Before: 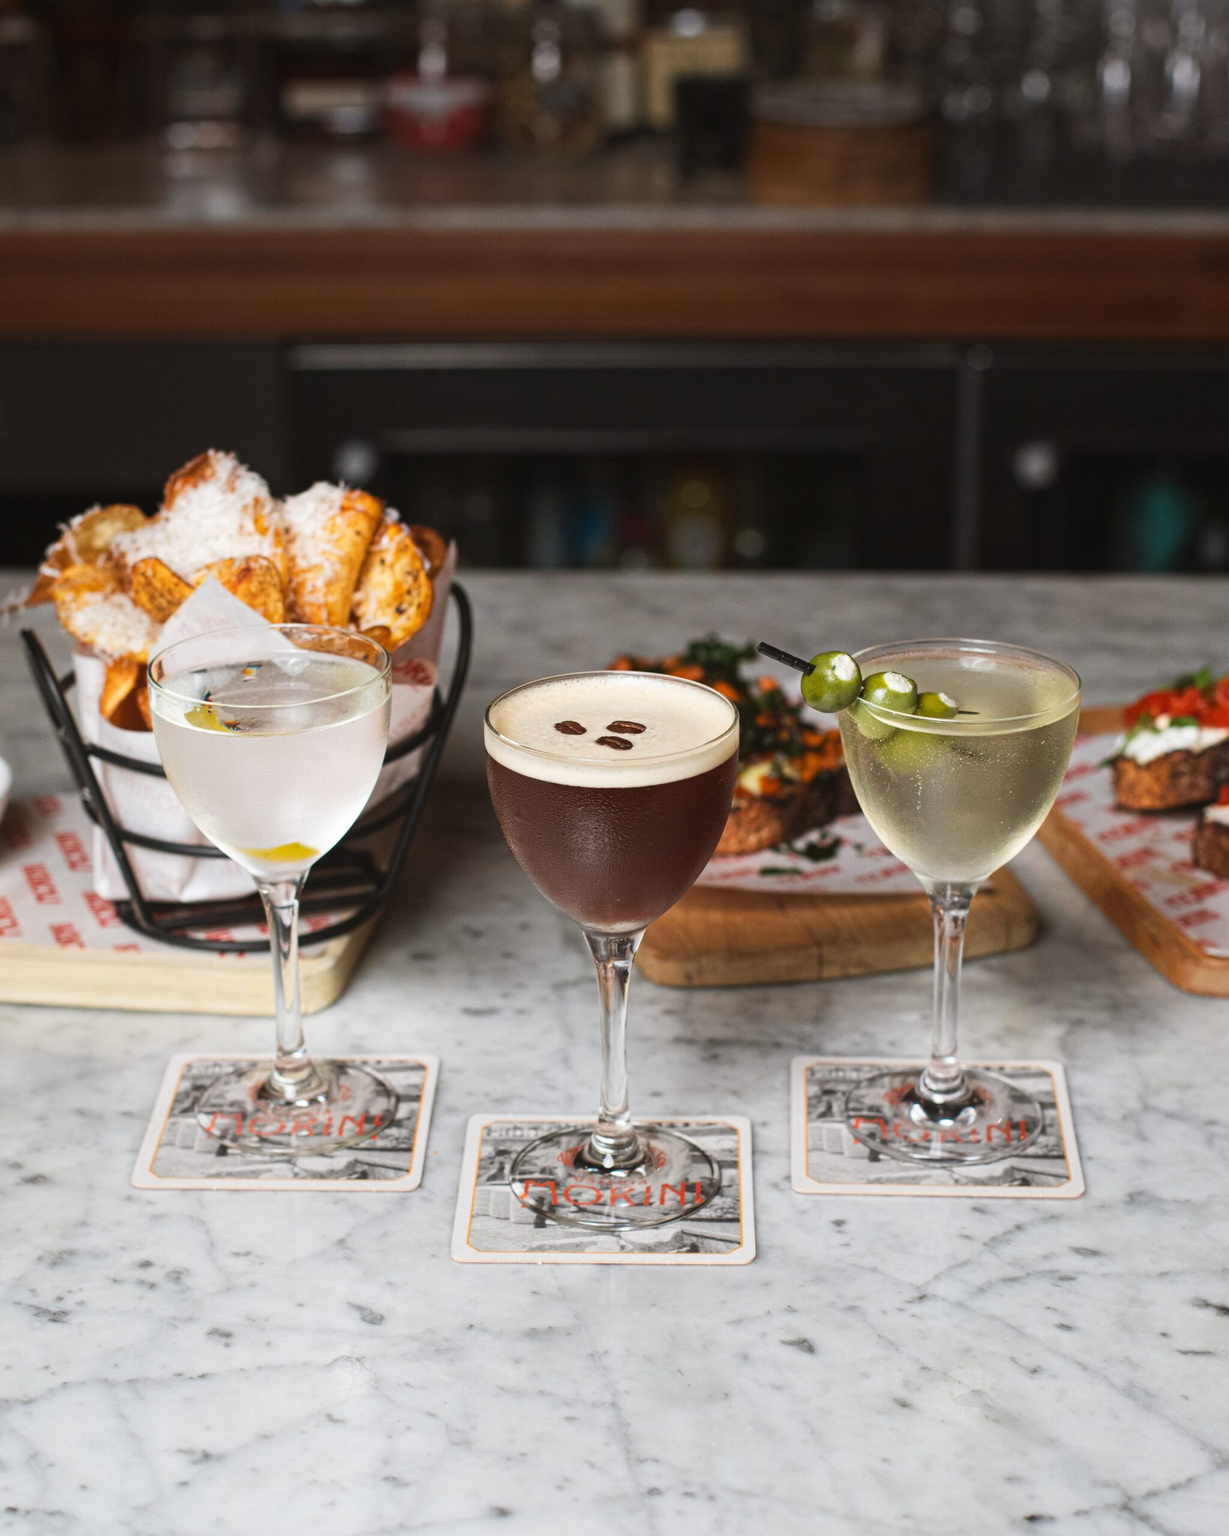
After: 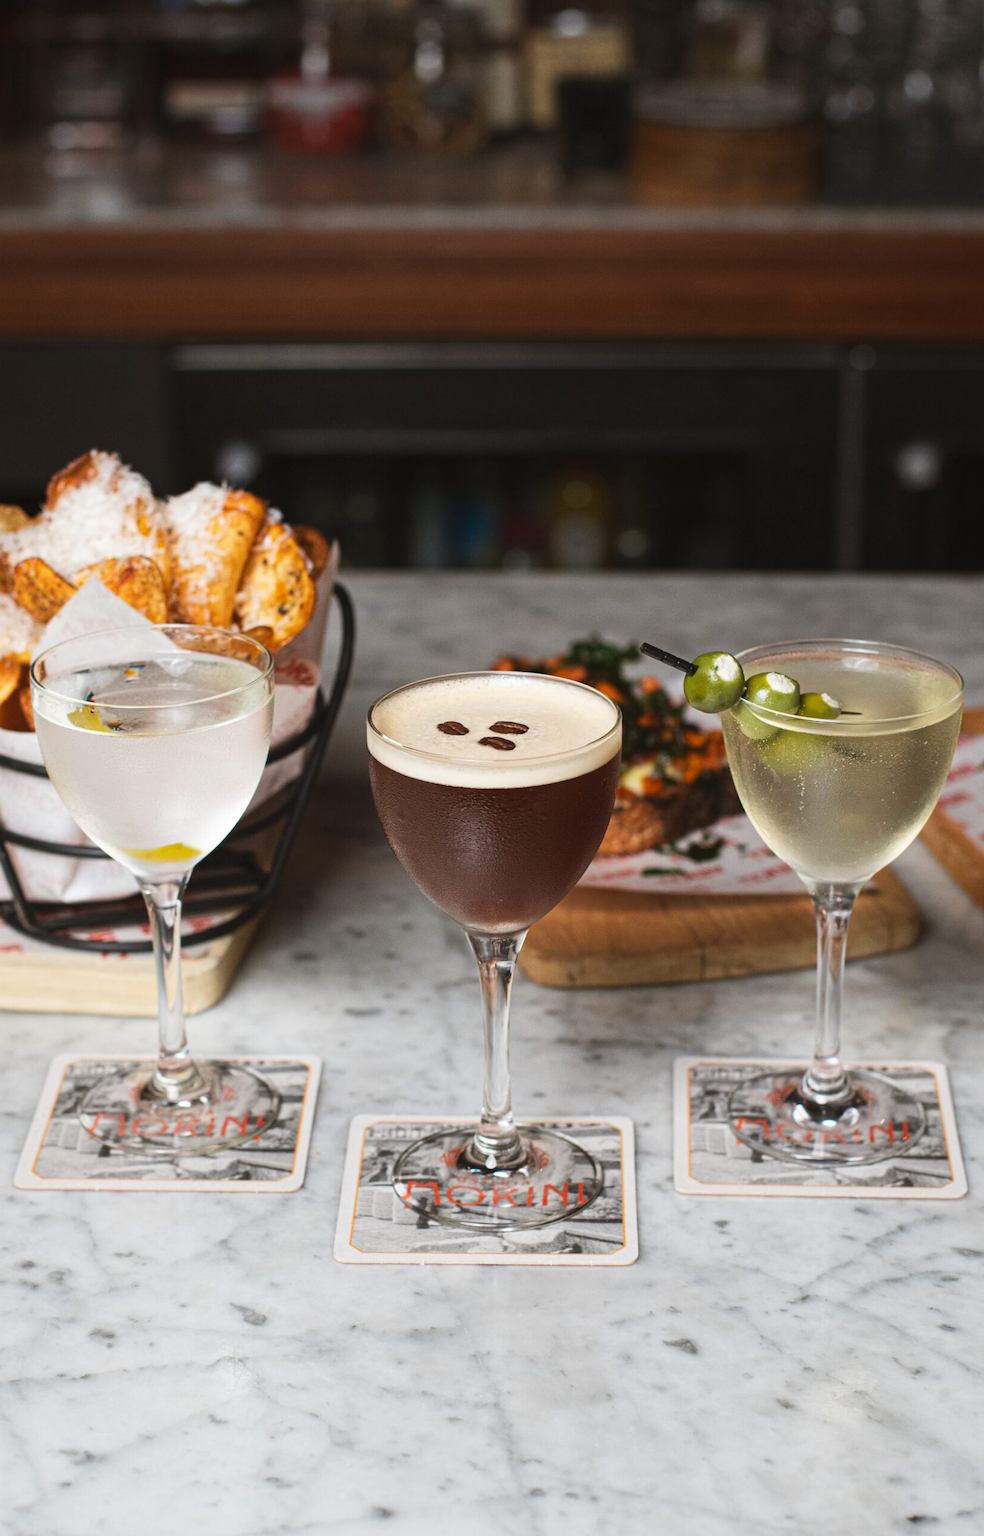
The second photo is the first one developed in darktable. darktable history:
crop and rotate: left 9.615%, right 10.237%
